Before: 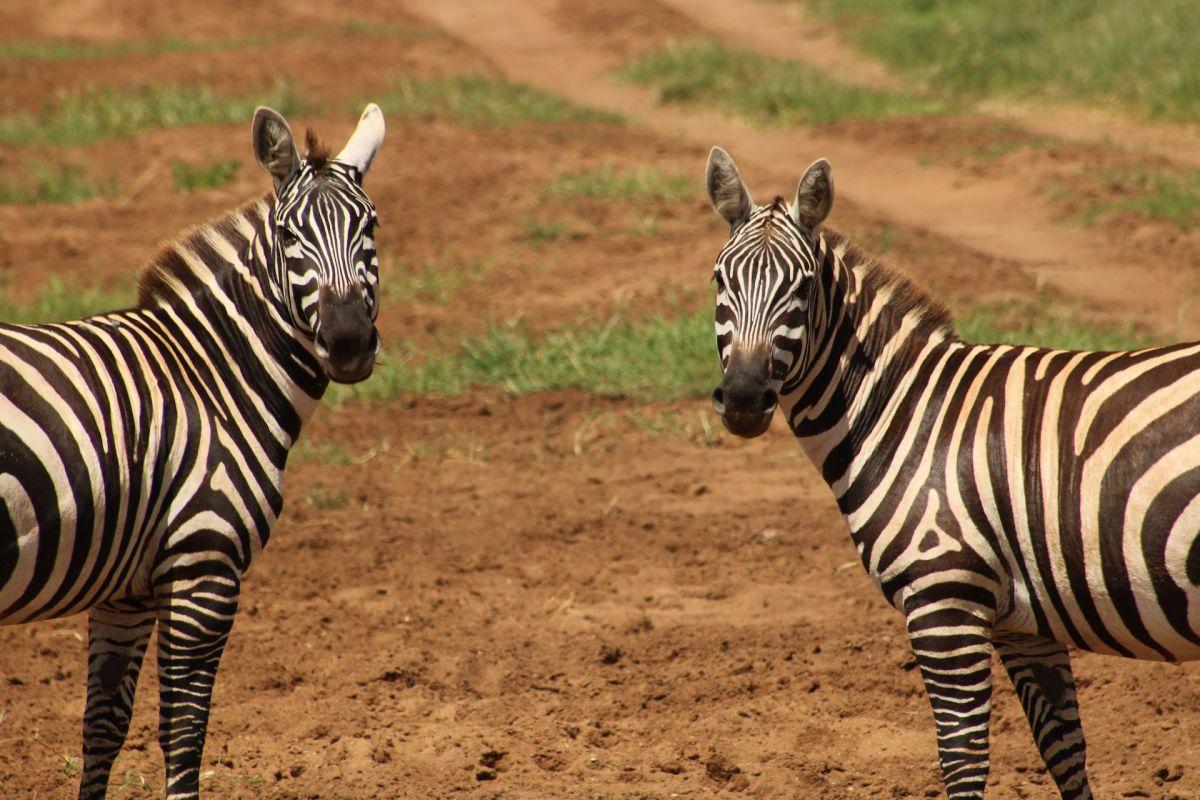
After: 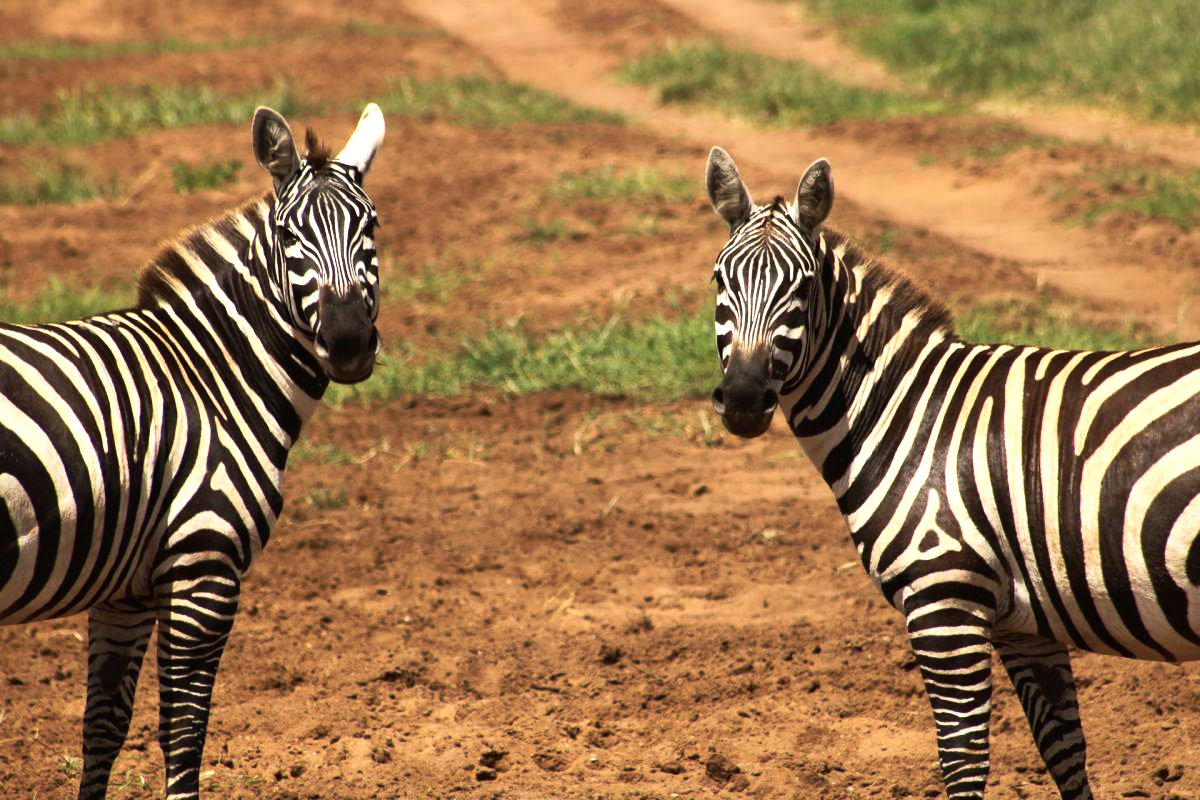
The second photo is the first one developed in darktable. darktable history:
tone equalizer: -8 EV -0.75 EV, -7 EV -0.7 EV, -6 EV -0.6 EV, -5 EV -0.4 EV, -3 EV 0.4 EV, -2 EV 0.6 EV, -1 EV 0.7 EV, +0 EV 0.75 EV, edges refinement/feathering 500, mask exposure compensation -1.57 EV, preserve details no
tone curve: curves: ch0 [(0, 0) (0.003, 0.003) (0.011, 0.015) (0.025, 0.031) (0.044, 0.056) (0.069, 0.083) (0.1, 0.113) (0.136, 0.145) (0.177, 0.184) (0.224, 0.225) (0.277, 0.275) (0.335, 0.327) (0.399, 0.385) (0.468, 0.447) (0.543, 0.528) (0.623, 0.611) (0.709, 0.703) (0.801, 0.802) (0.898, 0.902) (1, 1)], preserve colors none
